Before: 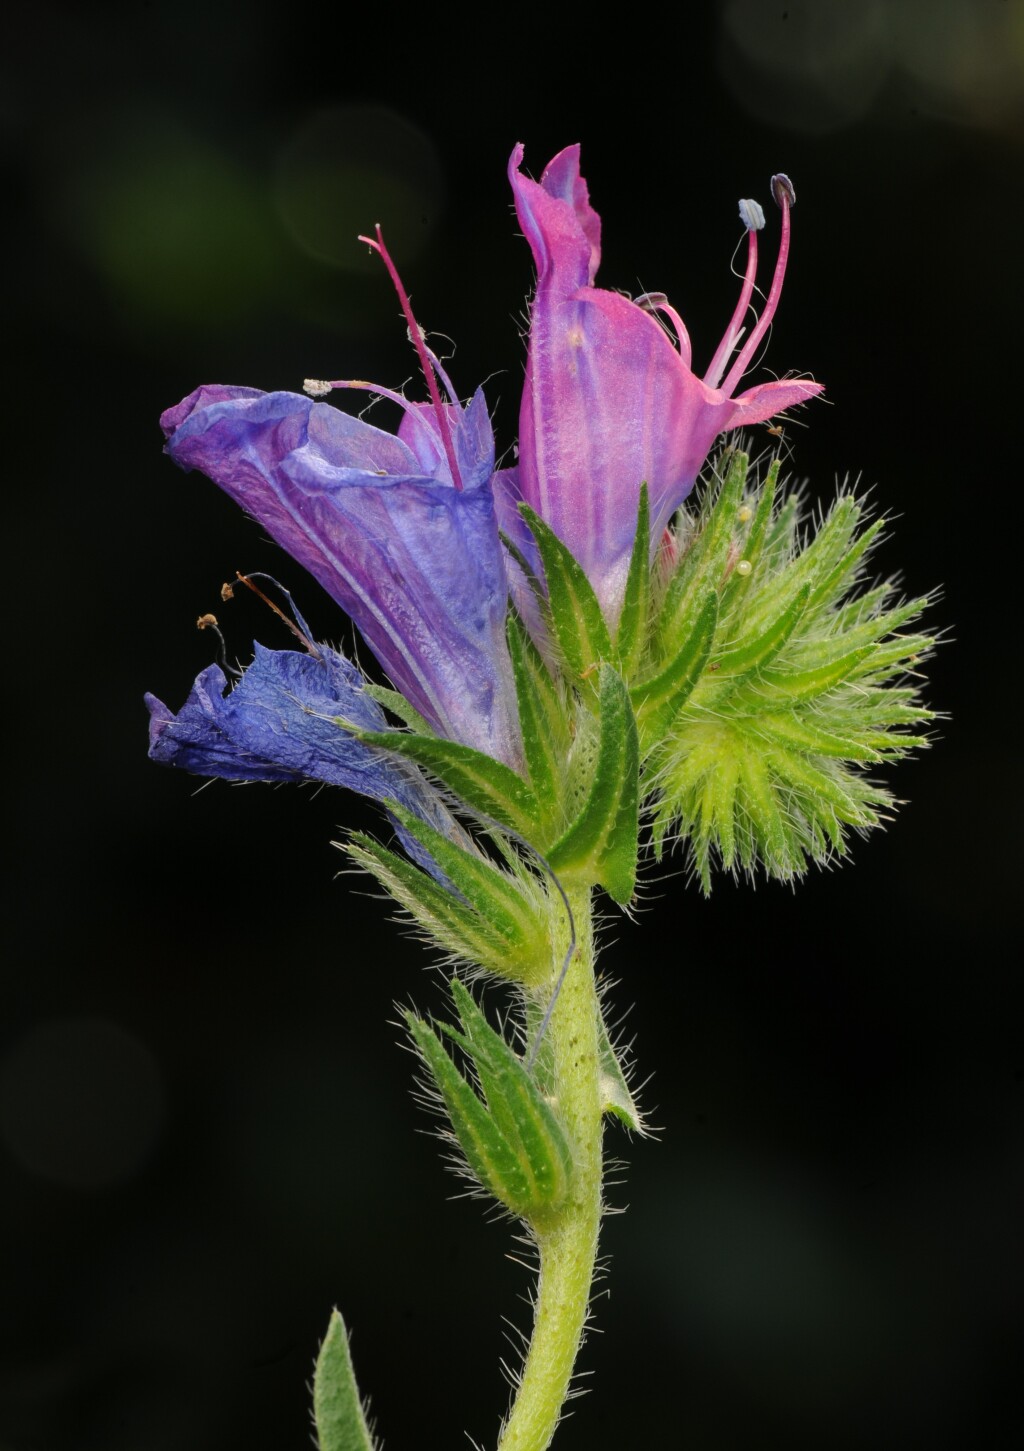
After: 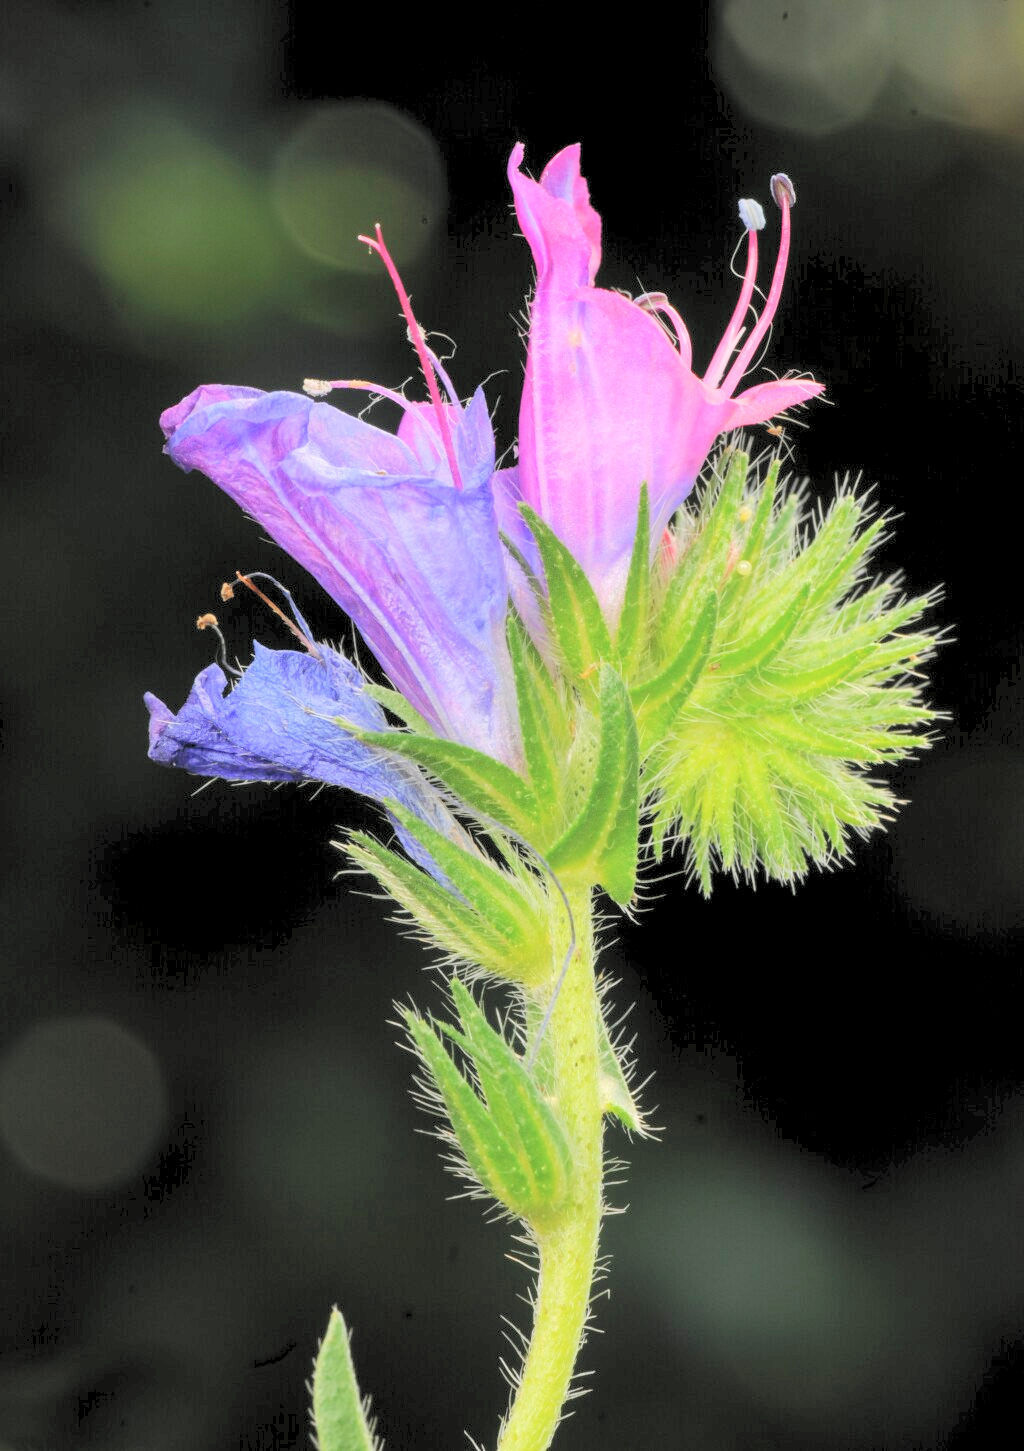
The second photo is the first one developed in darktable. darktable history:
levels: levels [0.072, 0.414, 0.976]
contrast brightness saturation: brightness 0.274
